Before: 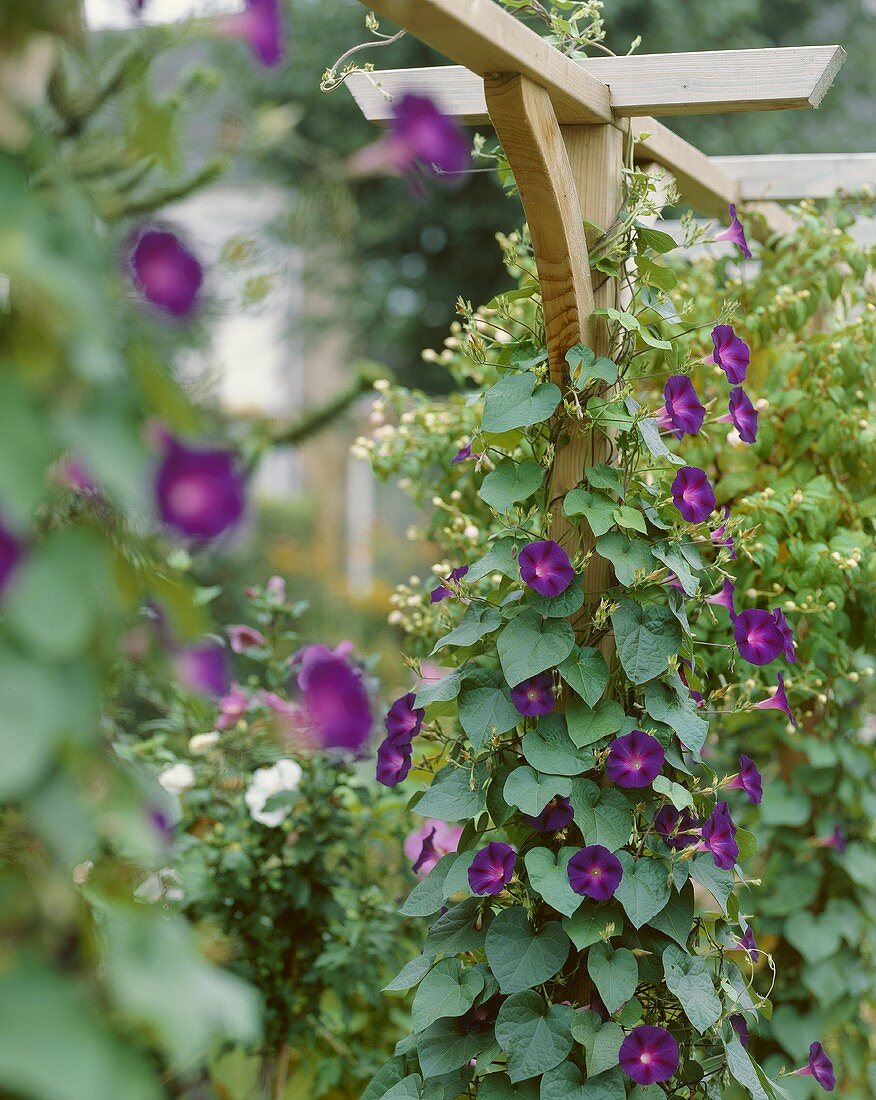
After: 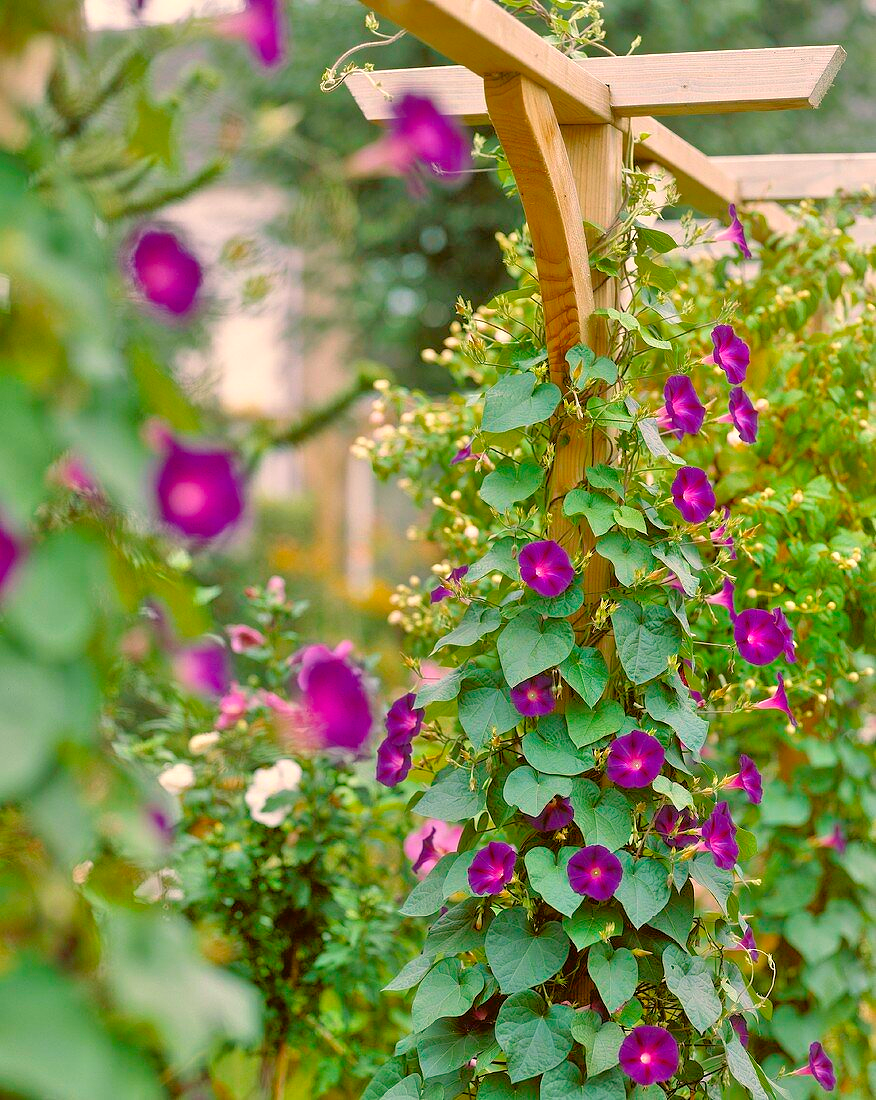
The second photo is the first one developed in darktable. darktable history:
color correction: highlights a* 11.98, highlights b* 11.94
tone equalizer: -7 EV 0.156 EV, -6 EV 0.562 EV, -5 EV 1.11 EV, -4 EV 1.34 EV, -3 EV 1.14 EV, -2 EV 0.6 EV, -1 EV 0.168 EV
color balance rgb: shadows lift › chroma 2.015%, shadows lift › hue 48.86°, power › hue 61.7°, global offset › hue 171.39°, perceptual saturation grading › global saturation 19.645%, contrast 5.005%
